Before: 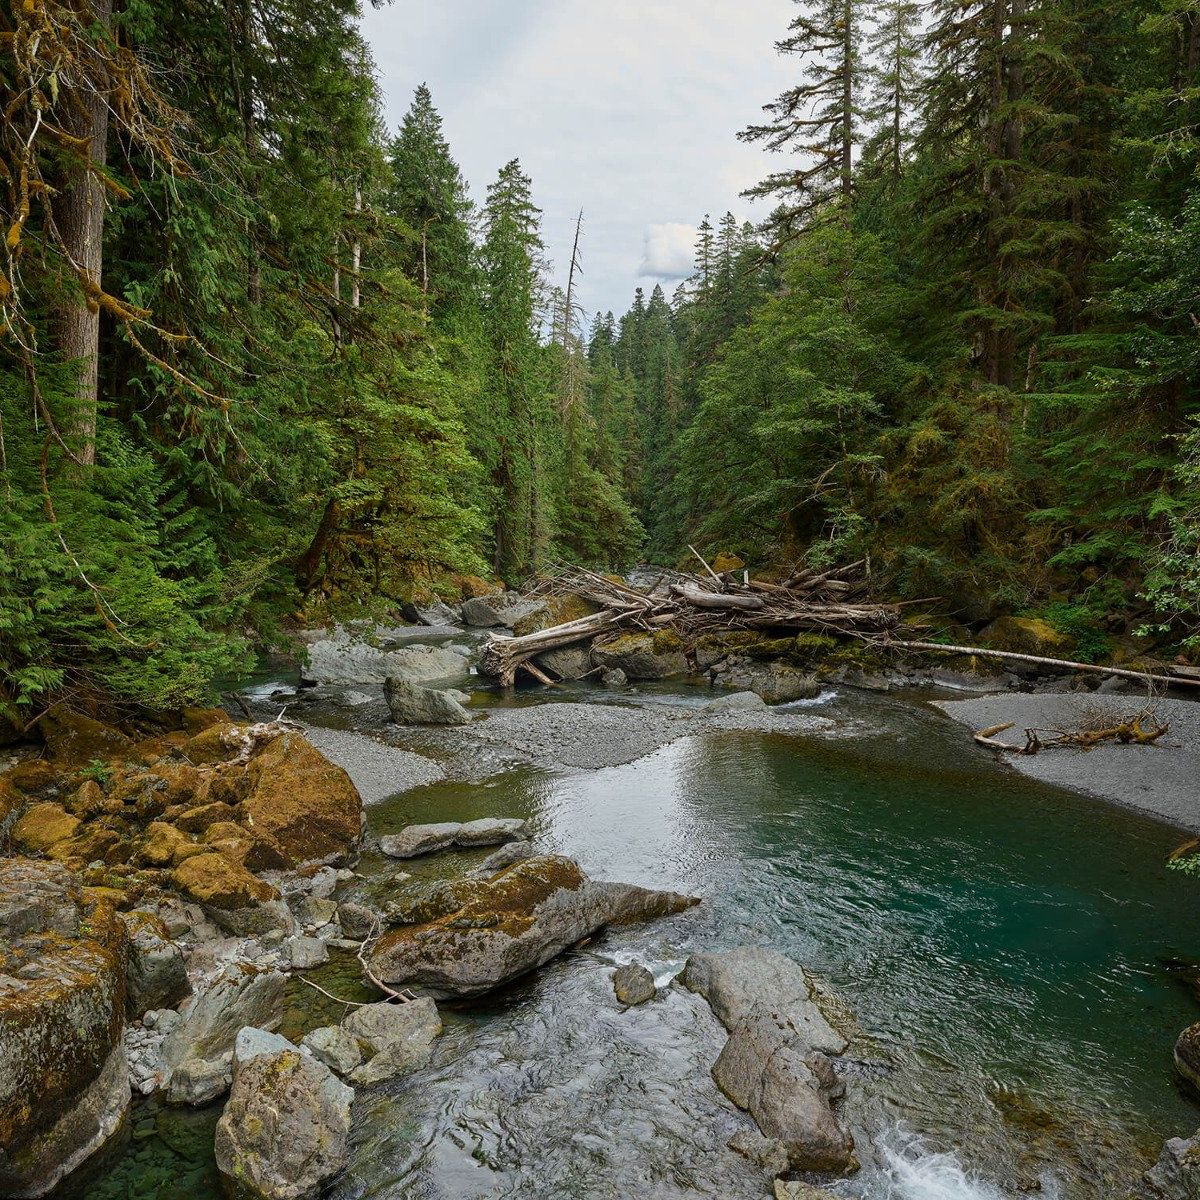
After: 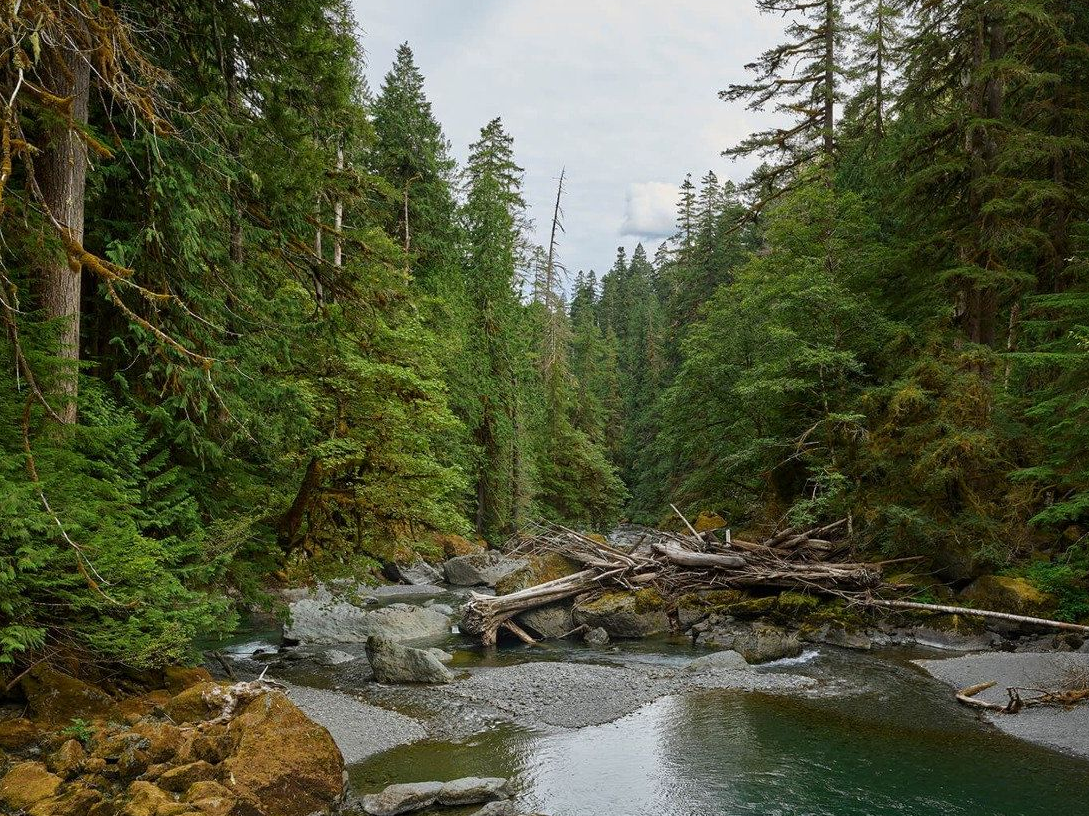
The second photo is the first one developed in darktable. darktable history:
crop: left 1.546%, top 3.445%, right 7.697%, bottom 28.485%
